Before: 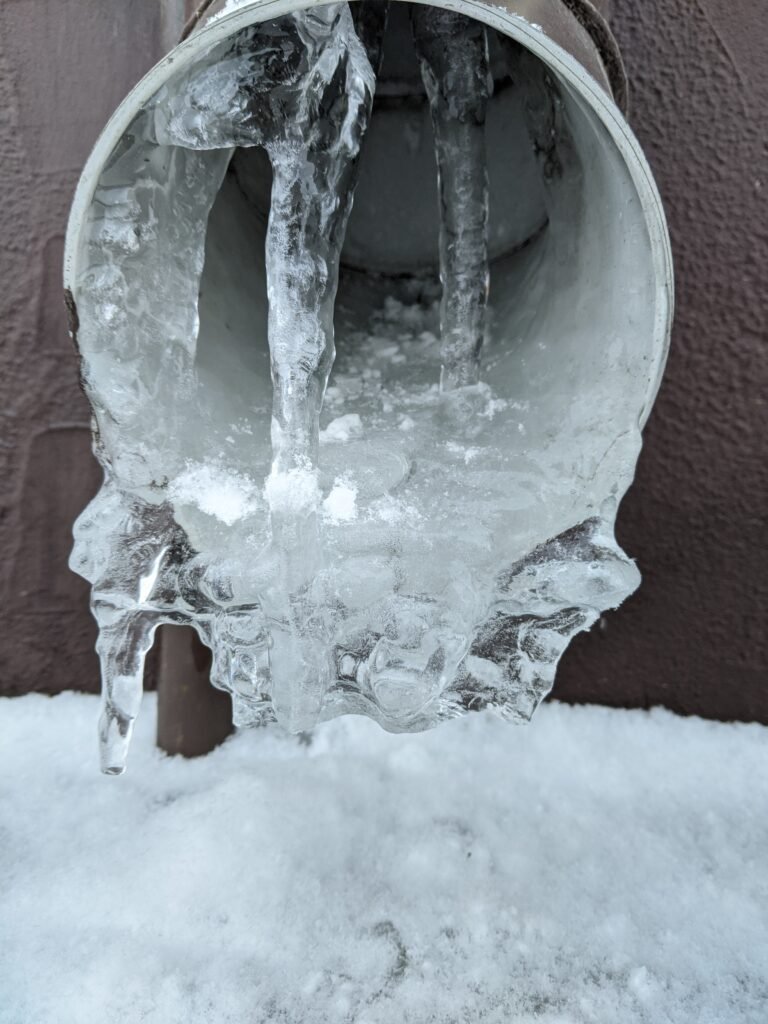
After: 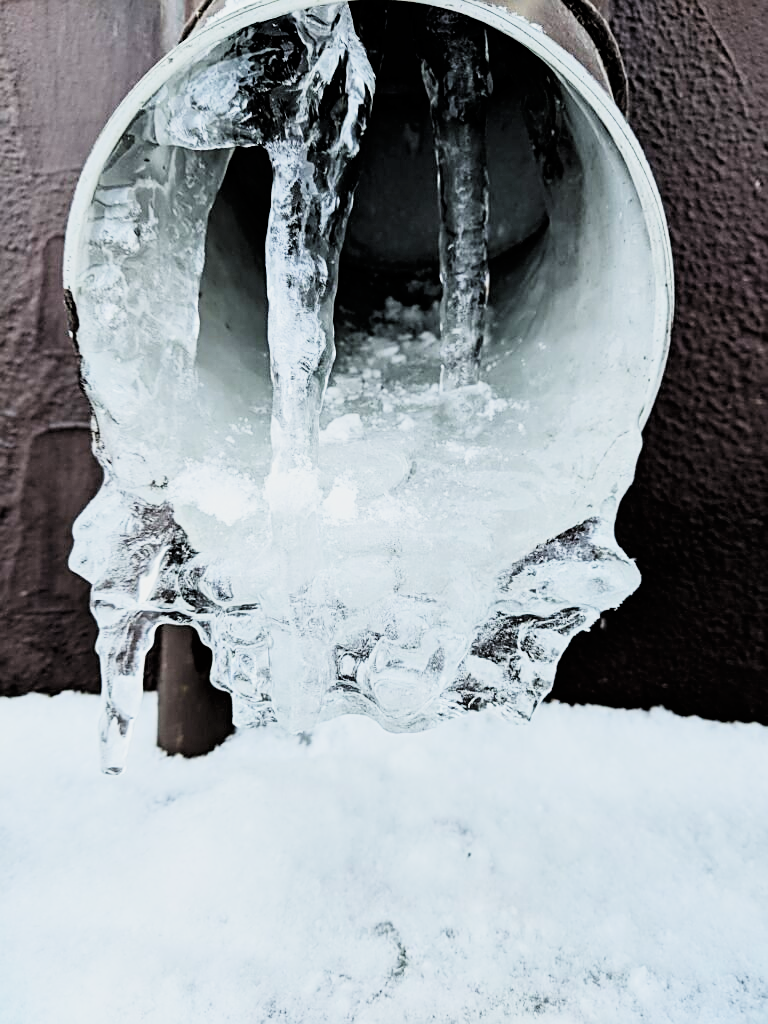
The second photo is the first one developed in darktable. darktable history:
sigmoid: contrast 1.7, skew -0.2, preserve hue 0%, red attenuation 0.1, red rotation 0.035, green attenuation 0.1, green rotation -0.017, blue attenuation 0.15, blue rotation -0.052, base primaries Rec2020
sharpen: on, module defaults
tone curve: curves: ch0 [(0, 0) (0.082, 0.02) (0.129, 0.078) (0.275, 0.301) (0.67, 0.809) (1, 1)], color space Lab, linked channels, preserve colors none
